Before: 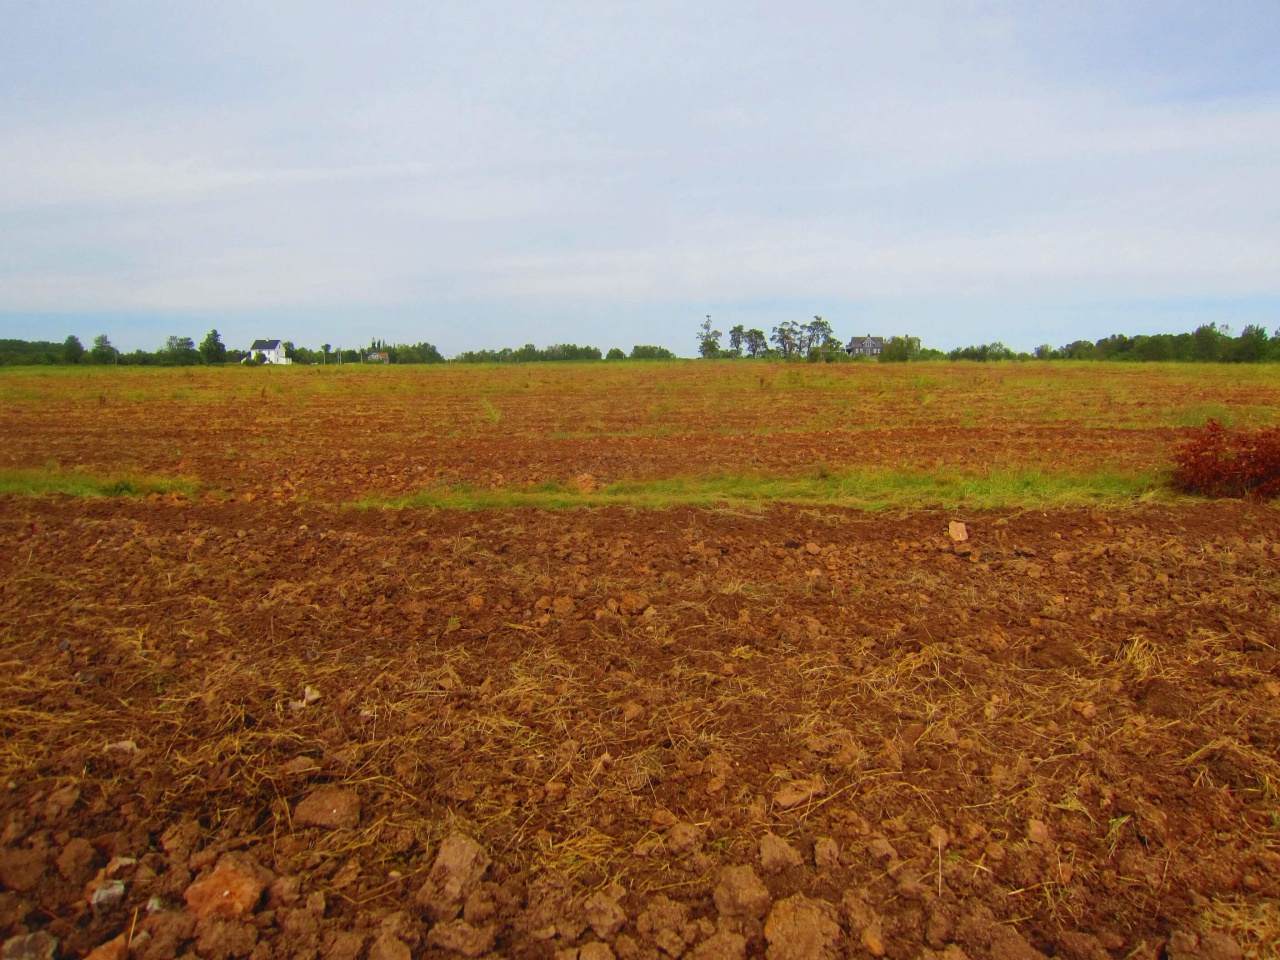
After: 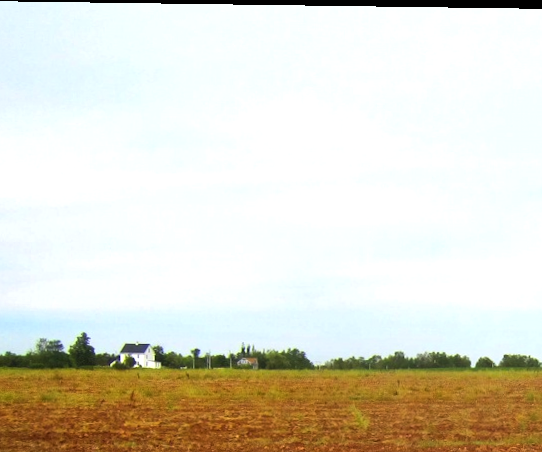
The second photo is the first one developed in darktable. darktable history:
rotate and perspective: rotation 0.8°, automatic cropping off
tone equalizer: -8 EV -0.75 EV, -7 EV -0.7 EV, -6 EV -0.6 EV, -5 EV -0.4 EV, -3 EV 0.4 EV, -2 EV 0.6 EV, -1 EV 0.7 EV, +0 EV 0.75 EV, edges refinement/feathering 500, mask exposure compensation -1.57 EV, preserve details no
crop and rotate: left 10.817%, top 0.062%, right 47.194%, bottom 53.626%
